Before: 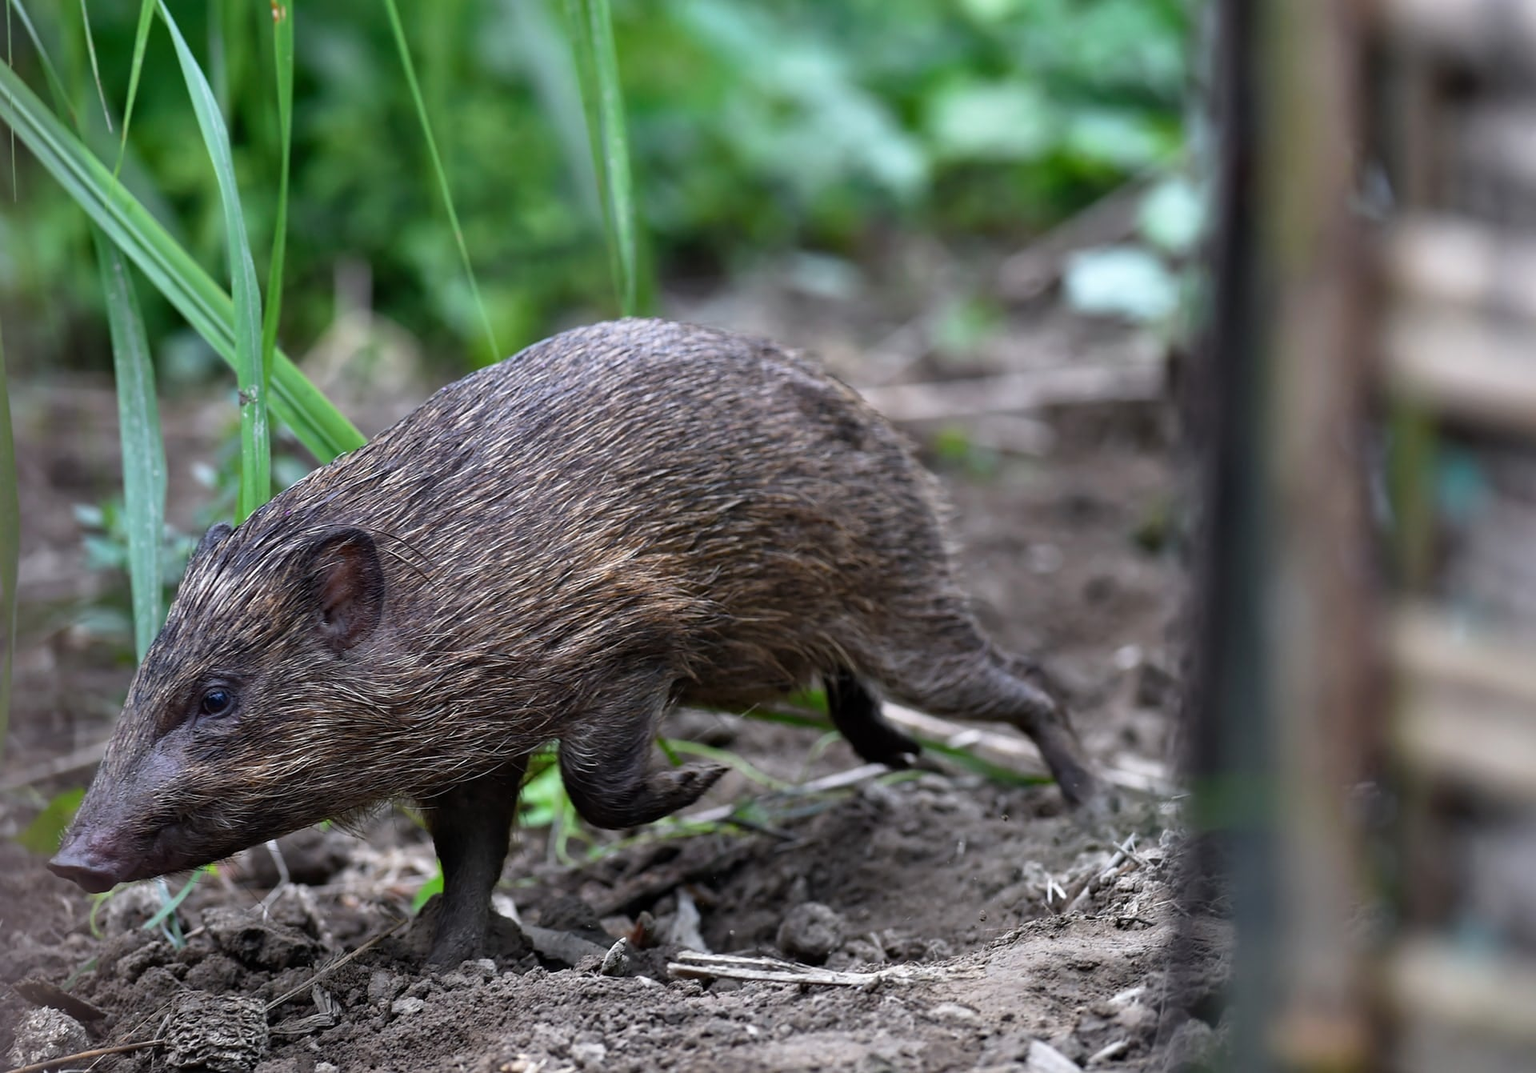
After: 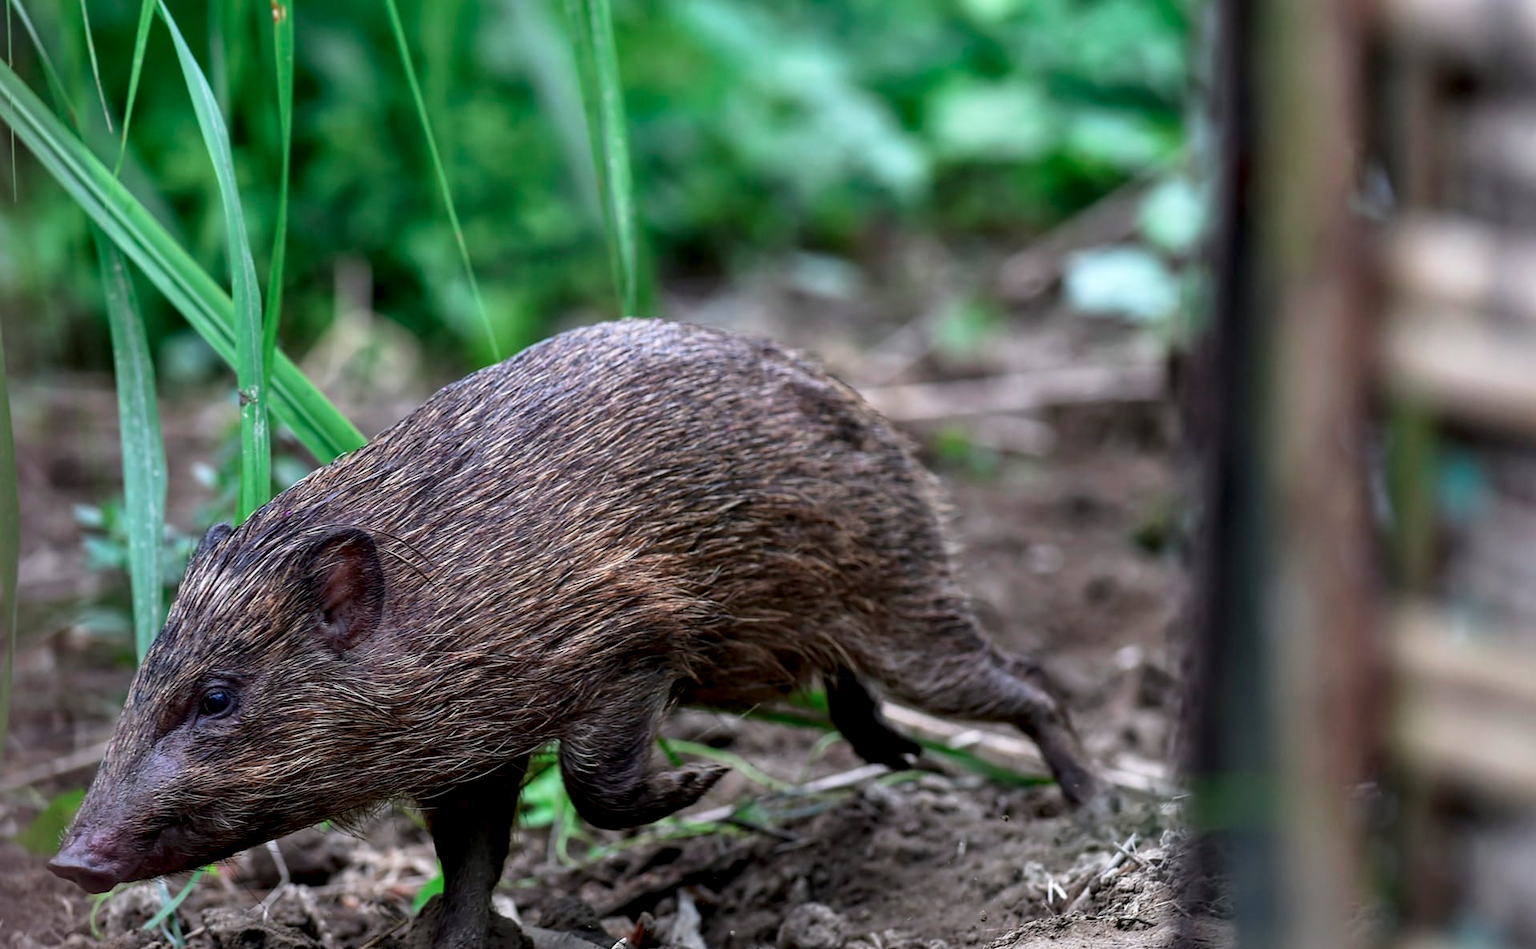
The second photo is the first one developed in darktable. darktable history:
tone curve: curves: ch0 [(0, 0) (0.059, 0.027) (0.162, 0.125) (0.304, 0.279) (0.547, 0.532) (0.828, 0.815) (1, 0.983)]; ch1 [(0, 0) (0.23, 0.166) (0.34, 0.298) (0.371, 0.334) (0.435, 0.413) (0.477, 0.469) (0.499, 0.498) (0.529, 0.544) (0.559, 0.587) (0.743, 0.798) (1, 1)]; ch2 [(0, 0) (0.431, 0.414) (0.498, 0.503) (0.524, 0.531) (0.568, 0.567) (0.6, 0.597) (0.643, 0.631) (0.74, 0.721) (1, 1)], color space Lab, independent channels, preserve colors none
local contrast: on, module defaults
crop and rotate: top 0%, bottom 11.49%
